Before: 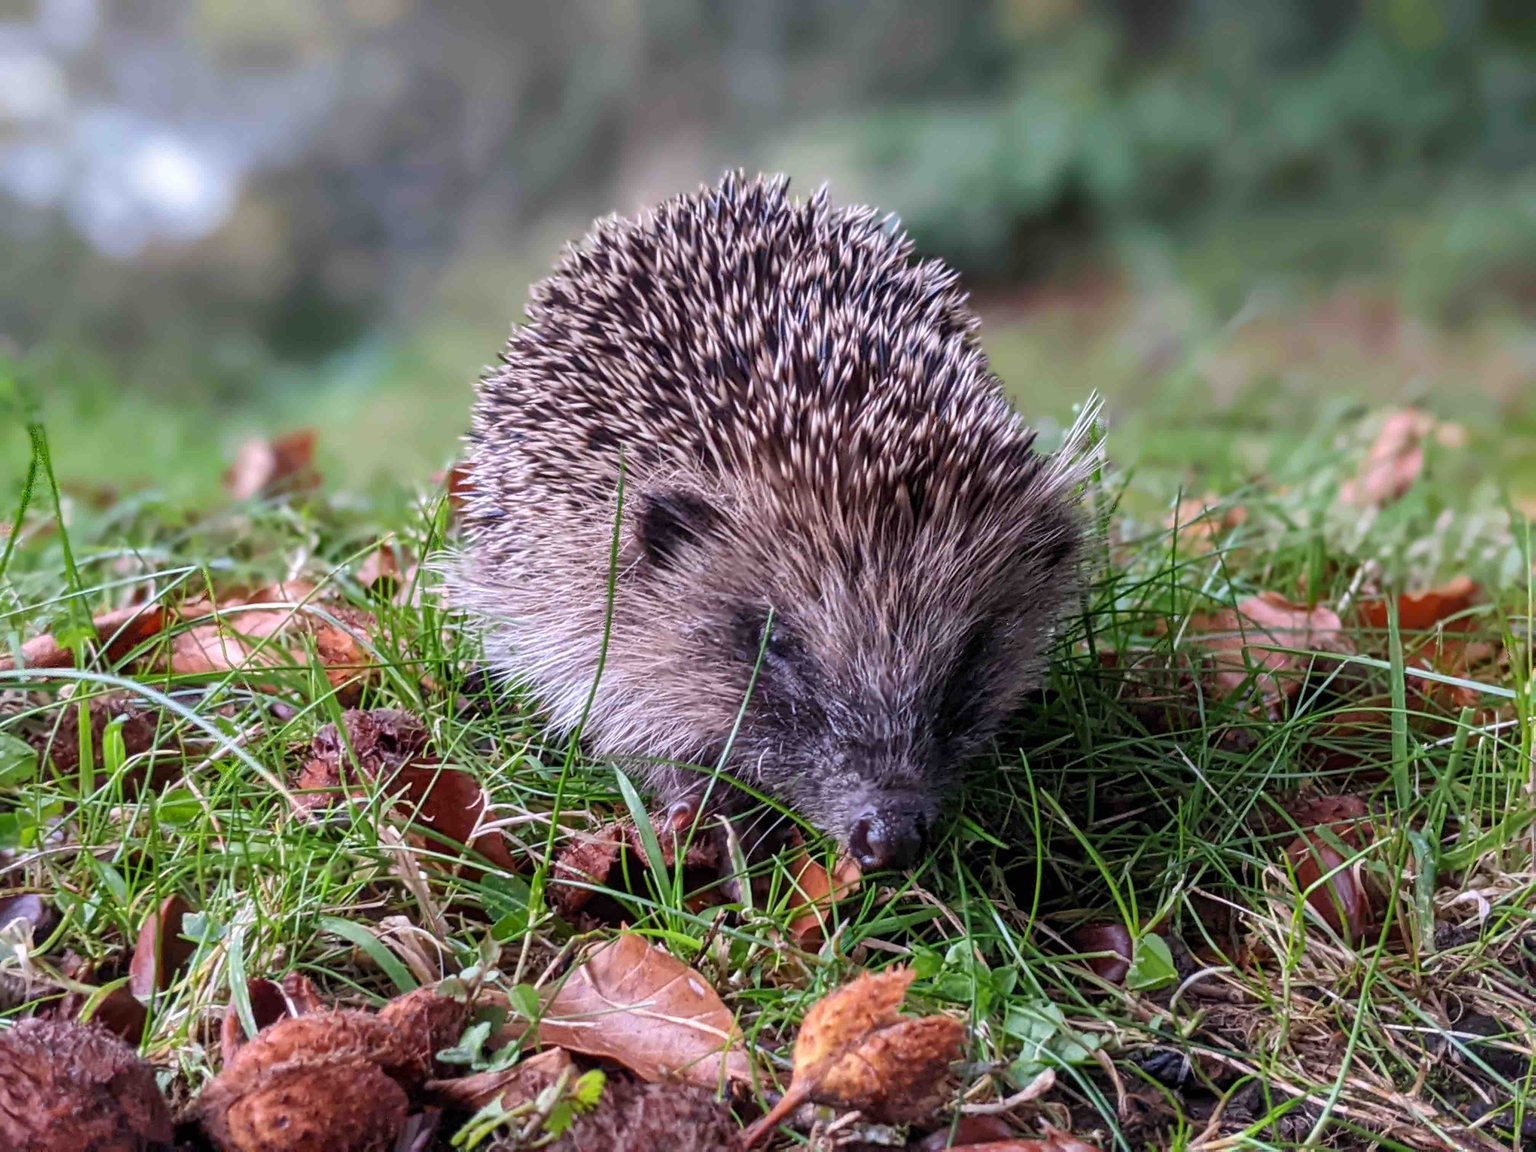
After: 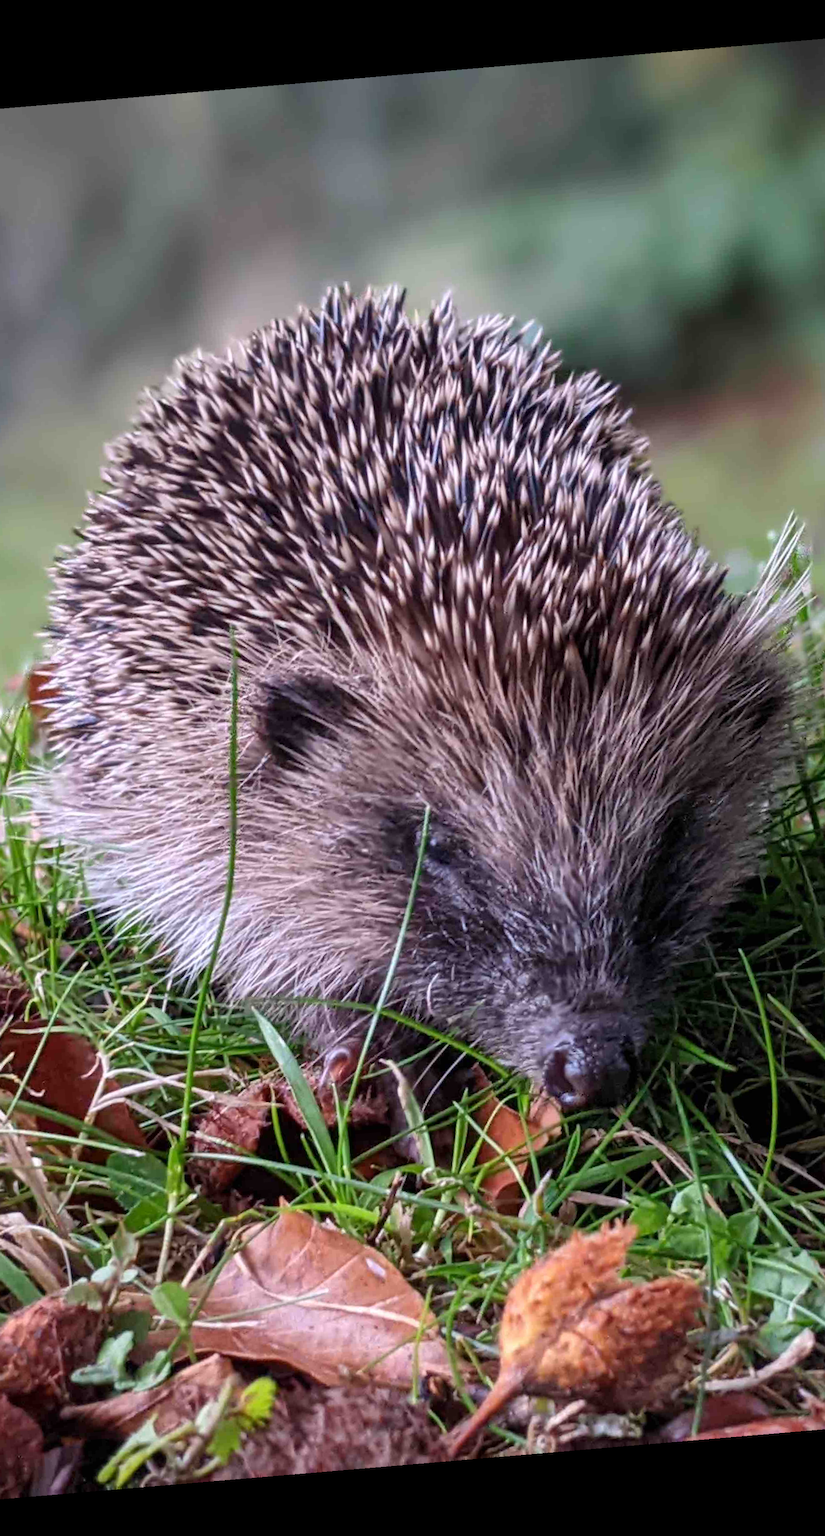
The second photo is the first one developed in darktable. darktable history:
rotate and perspective: rotation -4.86°, automatic cropping off
crop: left 28.583%, right 29.231%
